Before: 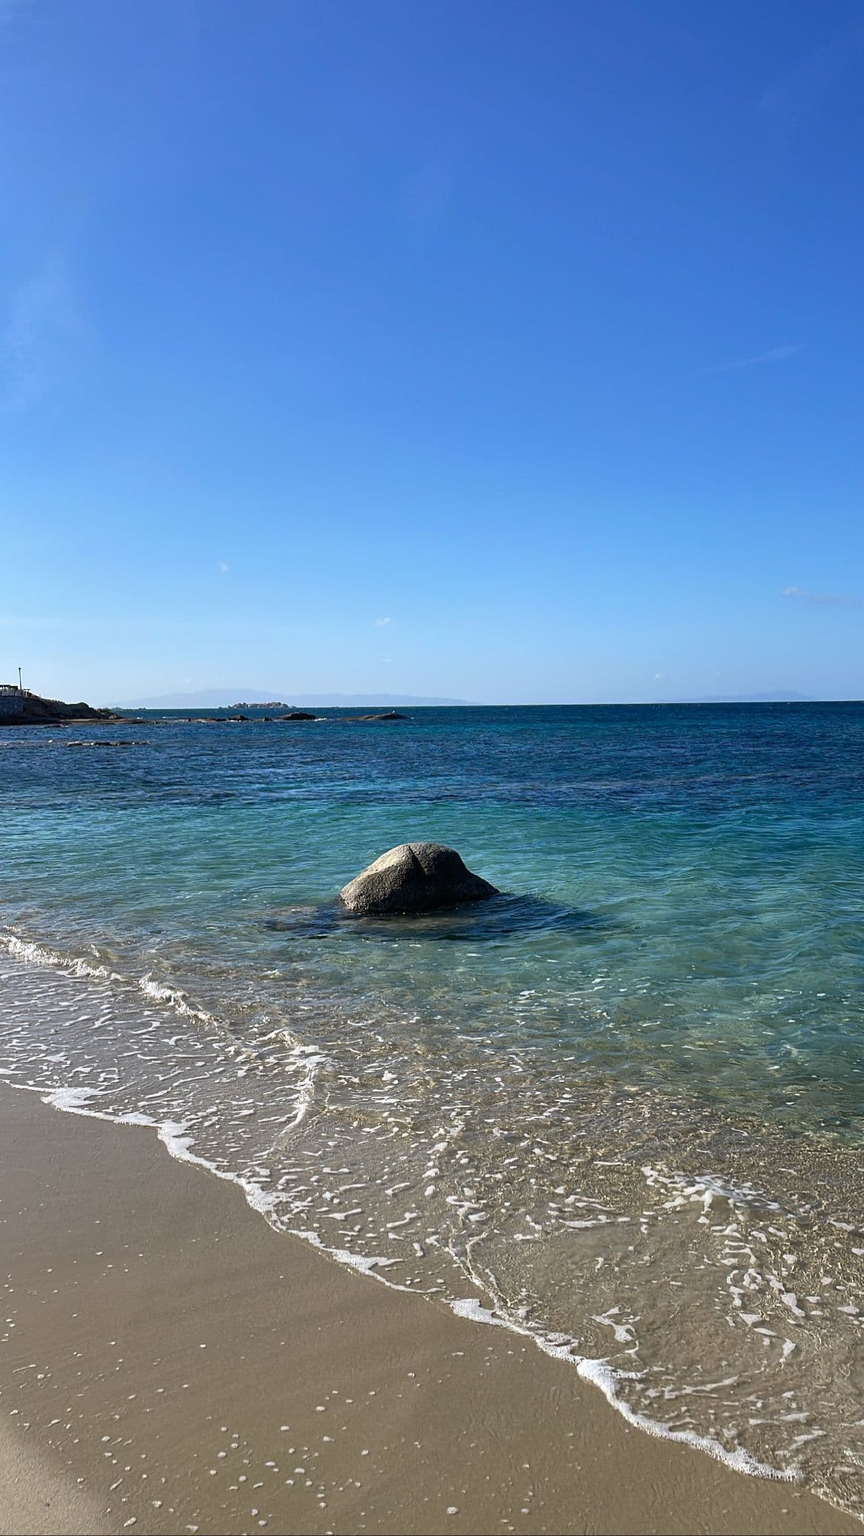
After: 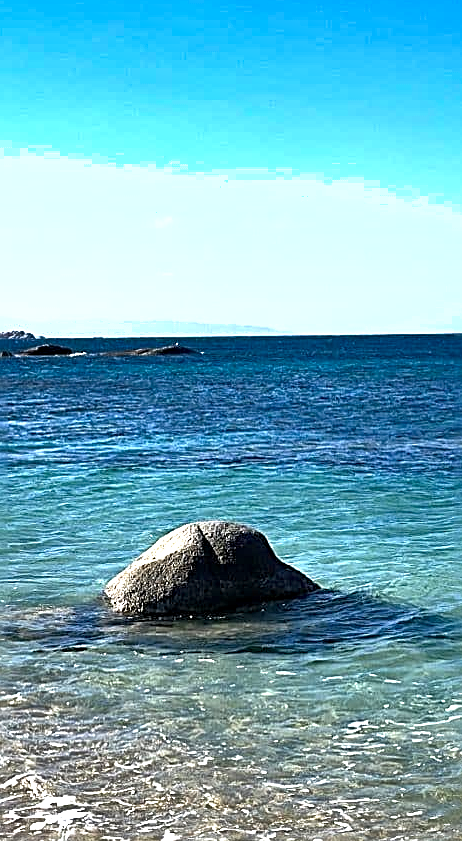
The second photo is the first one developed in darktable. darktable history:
sharpen: radius 2.81, amount 0.702
shadows and highlights: radius 108.08, shadows 23.49, highlights -57.69, low approximation 0.01, soften with gaussian
exposure: exposure 1 EV, compensate highlight preservation false
crop: left 30.463%, top 29.824%, right 29.986%, bottom 29.738%
local contrast: highlights 103%, shadows 101%, detail 120%, midtone range 0.2
